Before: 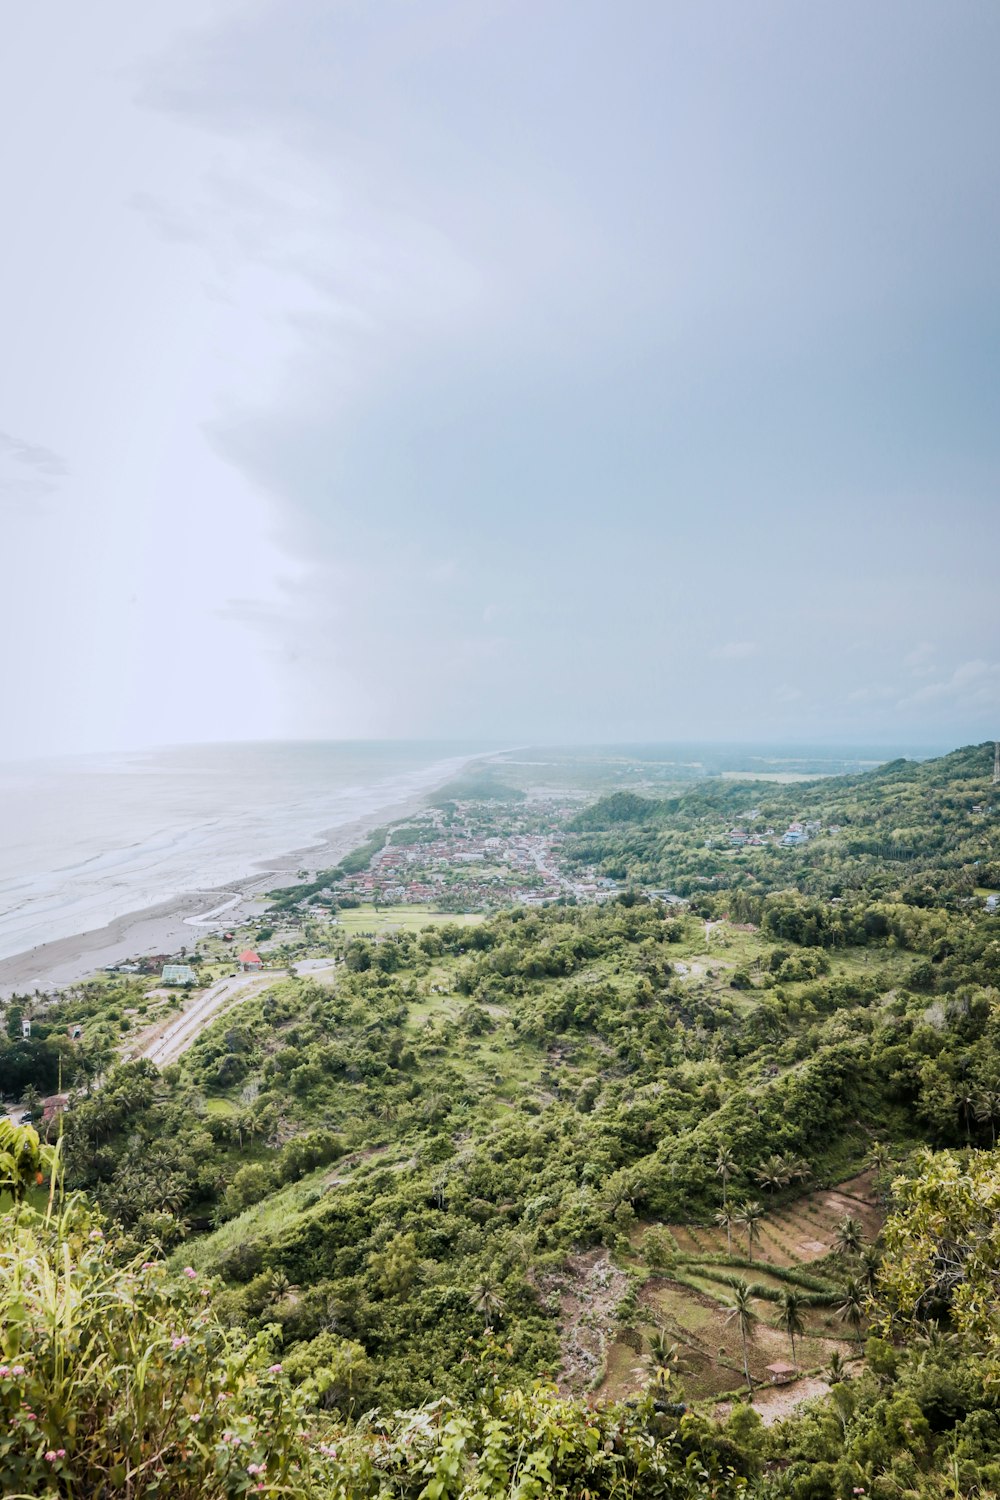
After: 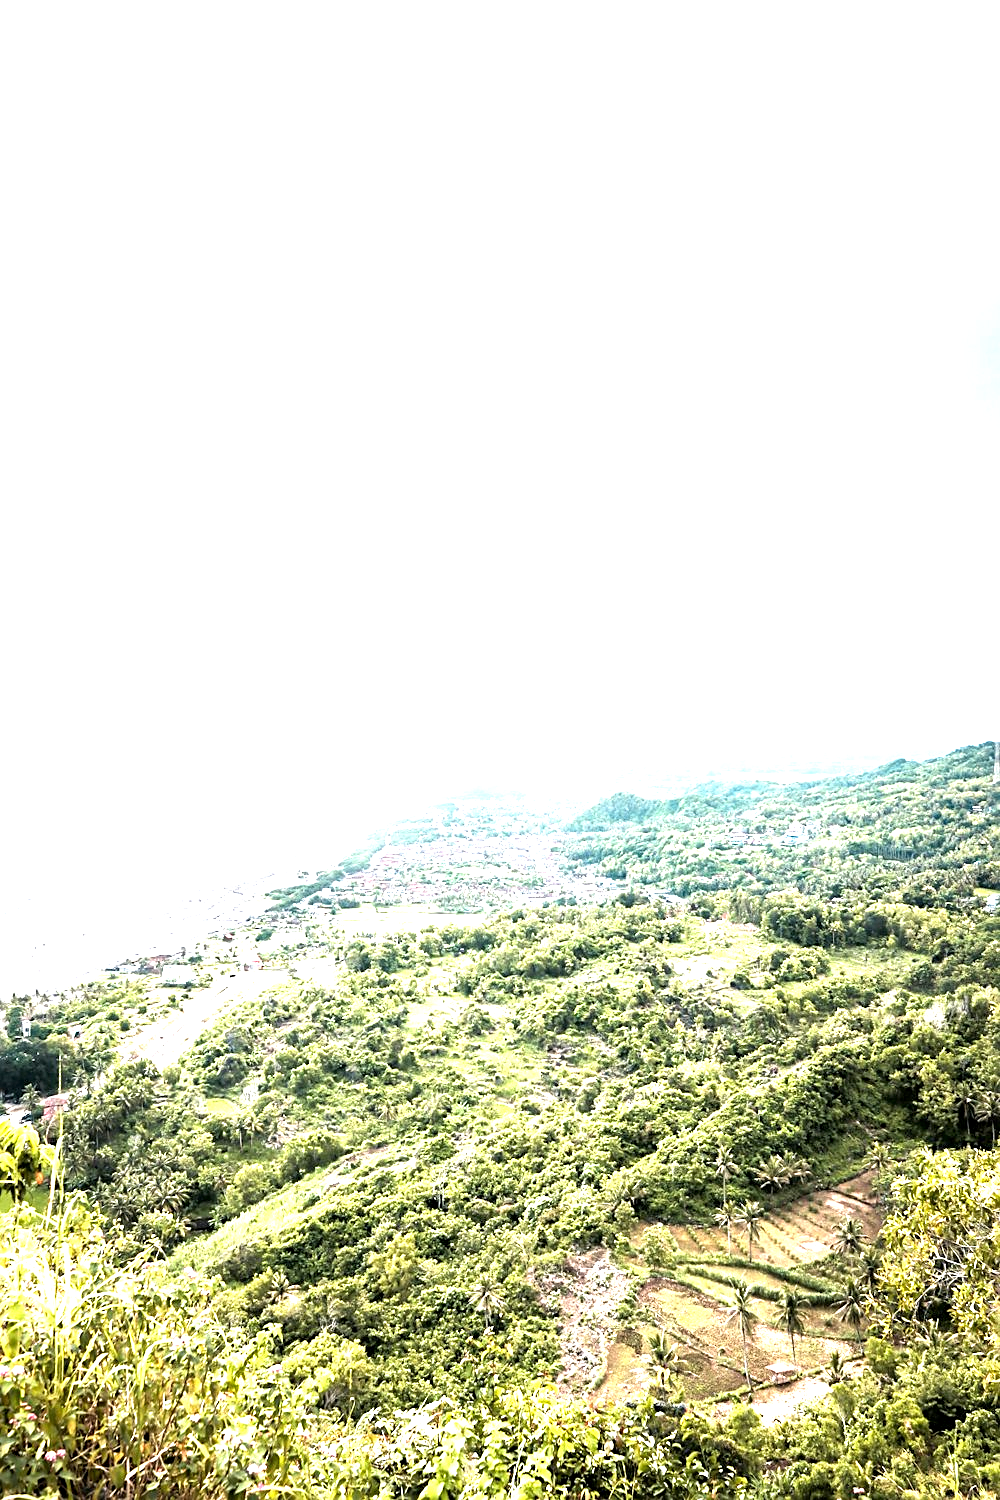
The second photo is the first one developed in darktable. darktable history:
exposure: black level correction 0.001, exposure 1.398 EV, compensate exposure bias true, compensate highlight preservation false
sharpen: on, module defaults
tone equalizer: -8 EV -0.413 EV, -7 EV -0.377 EV, -6 EV -0.316 EV, -5 EV -0.238 EV, -3 EV 0.234 EV, -2 EV 0.317 EV, -1 EV 0.388 EV, +0 EV 0.434 EV
